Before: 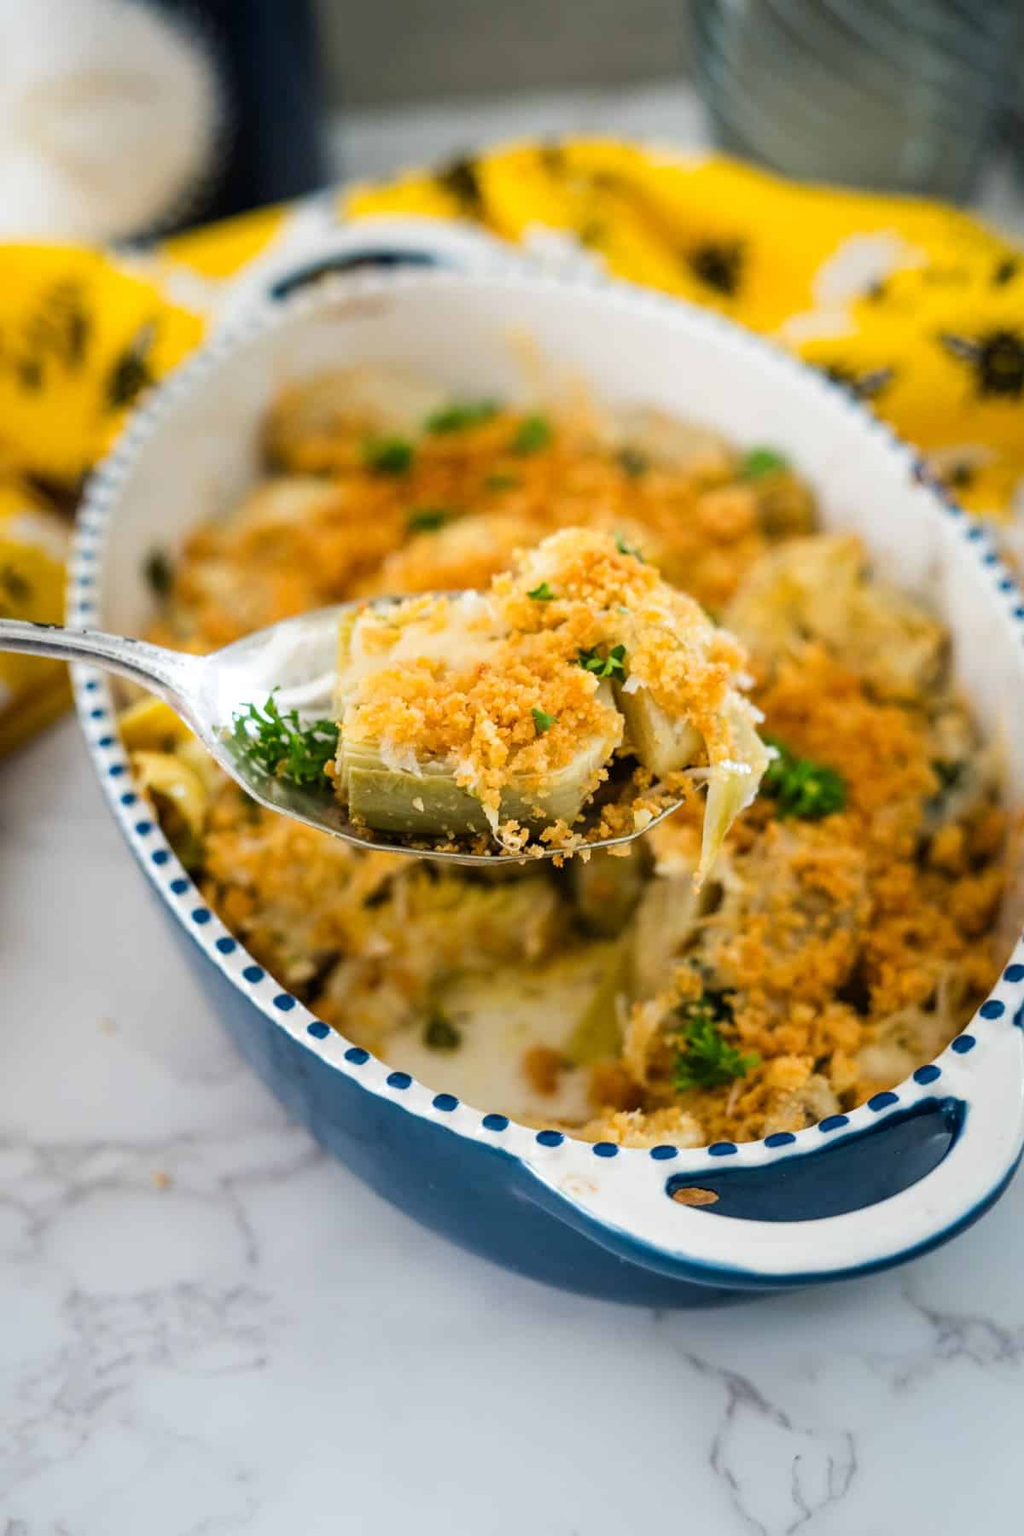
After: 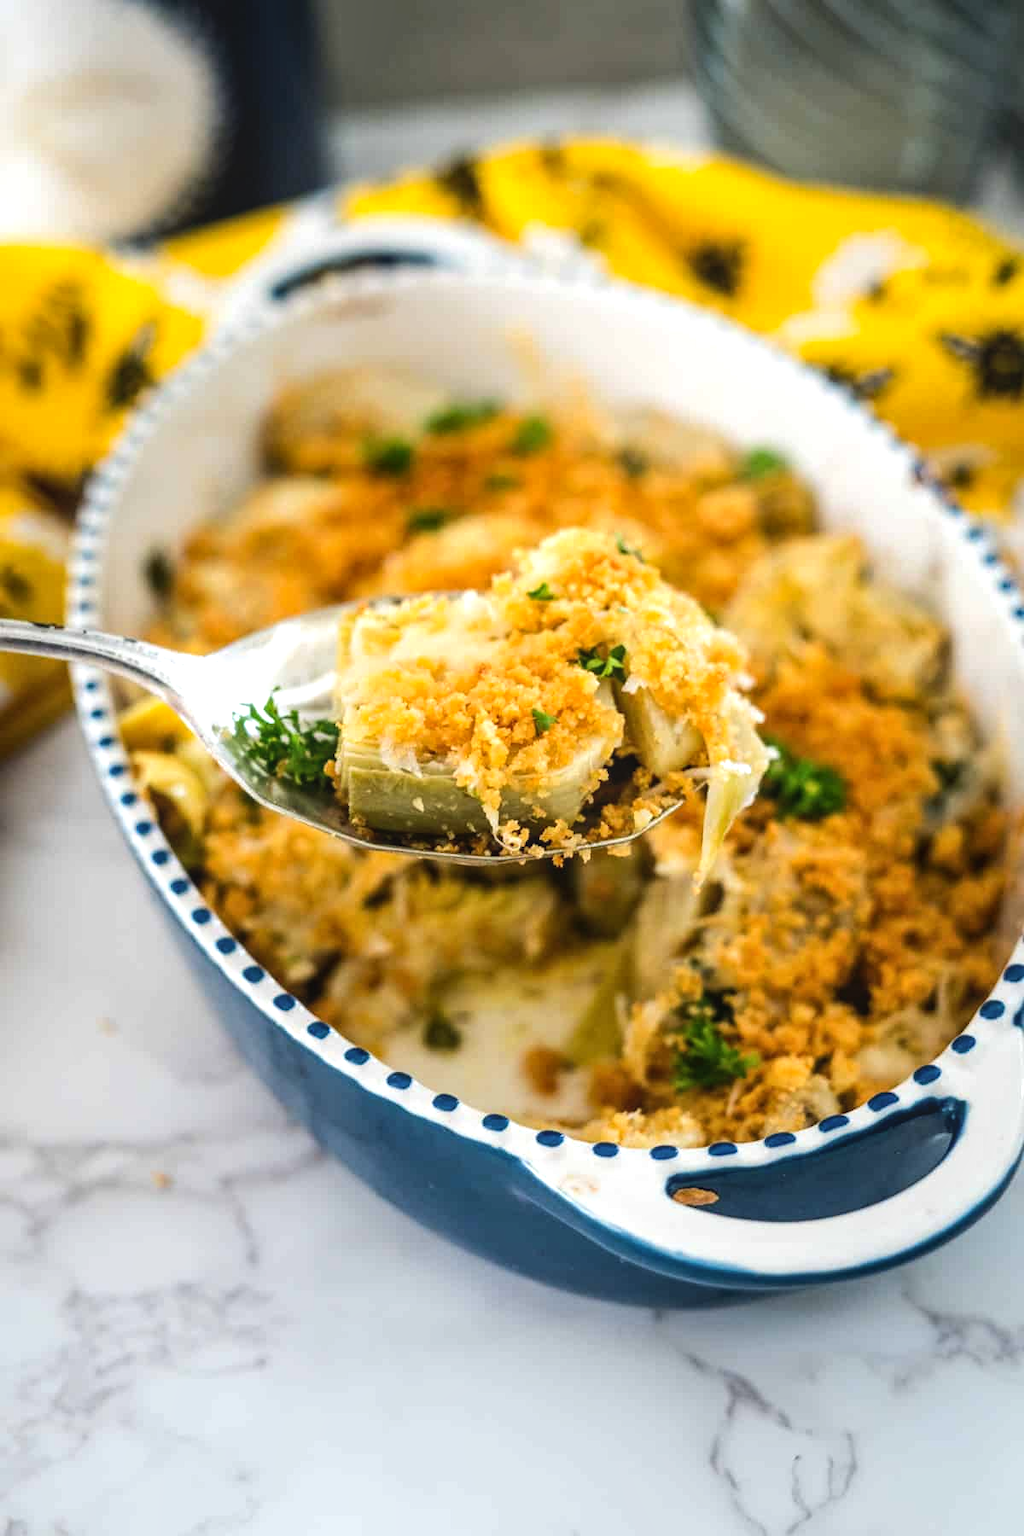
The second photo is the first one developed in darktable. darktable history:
tone equalizer: -8 EV -0.417 EV, -7 EV -0.389 EV, -6 EV -0.333 EV, -5 EV -0.222 EV, -3 EV 0.222 EV, -2 EV 0.333 EV, -1 EV 0.389 EV, +0 EV 0.417 EV, edges refinement/feathering 500, mask exposure compensation -1.57 EV, preserve details no
local contrast: detail 110%
